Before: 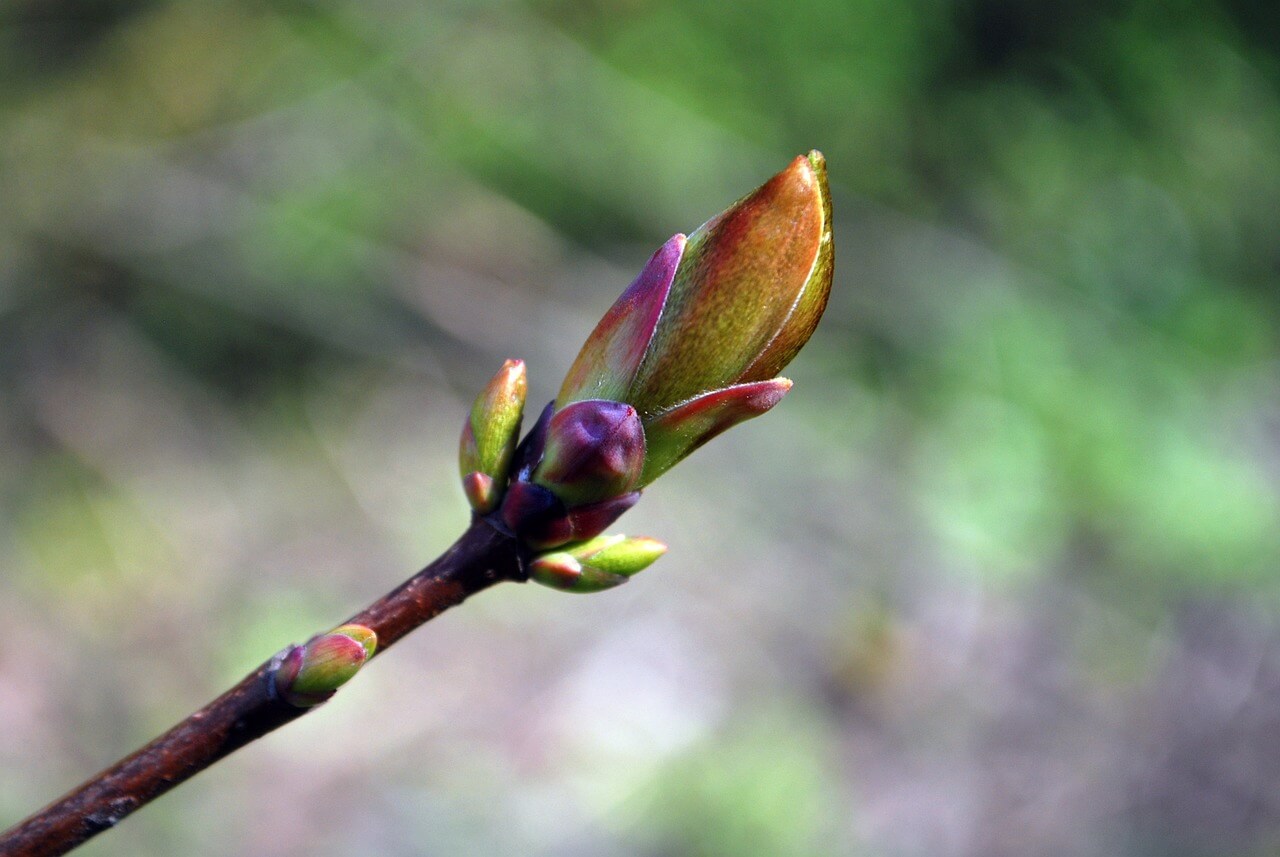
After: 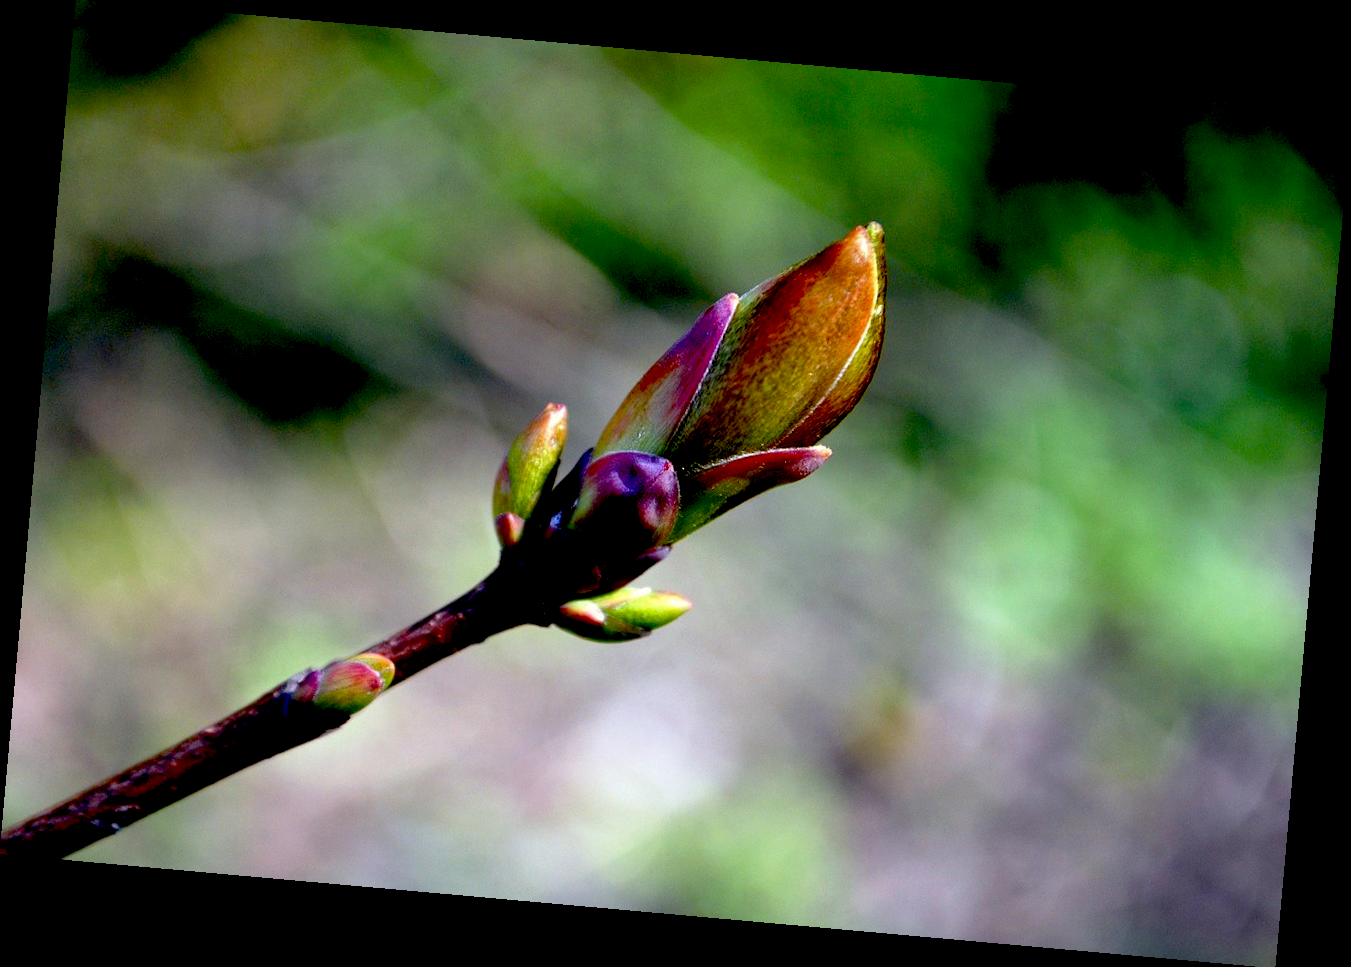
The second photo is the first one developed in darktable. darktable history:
exposure: black level correction 0.056, compensate highlight preservation false
rotate and perspective: rotation 5.12°, automatic cropping off
